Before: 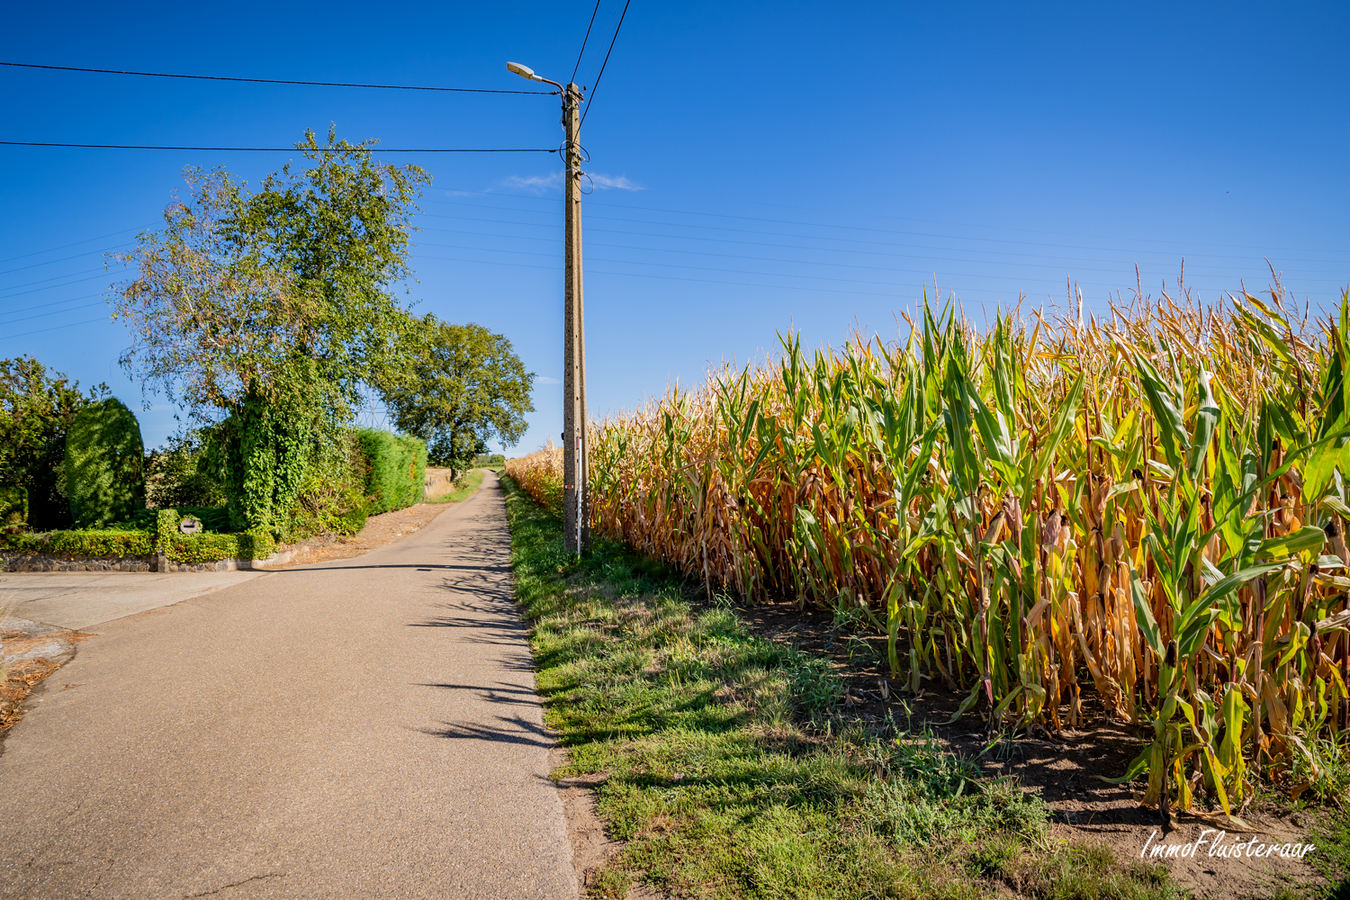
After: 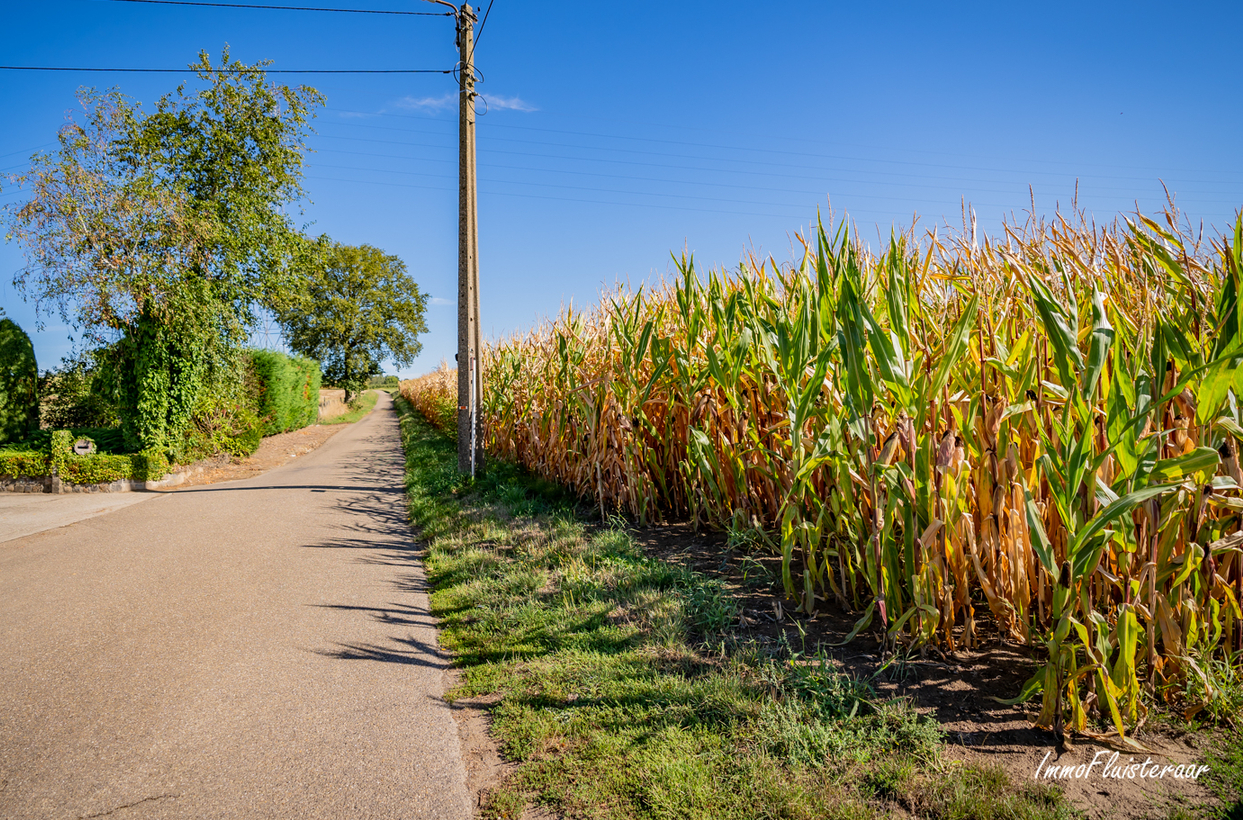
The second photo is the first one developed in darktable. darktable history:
crop and rotate: left 7.884%, top 8.888%
